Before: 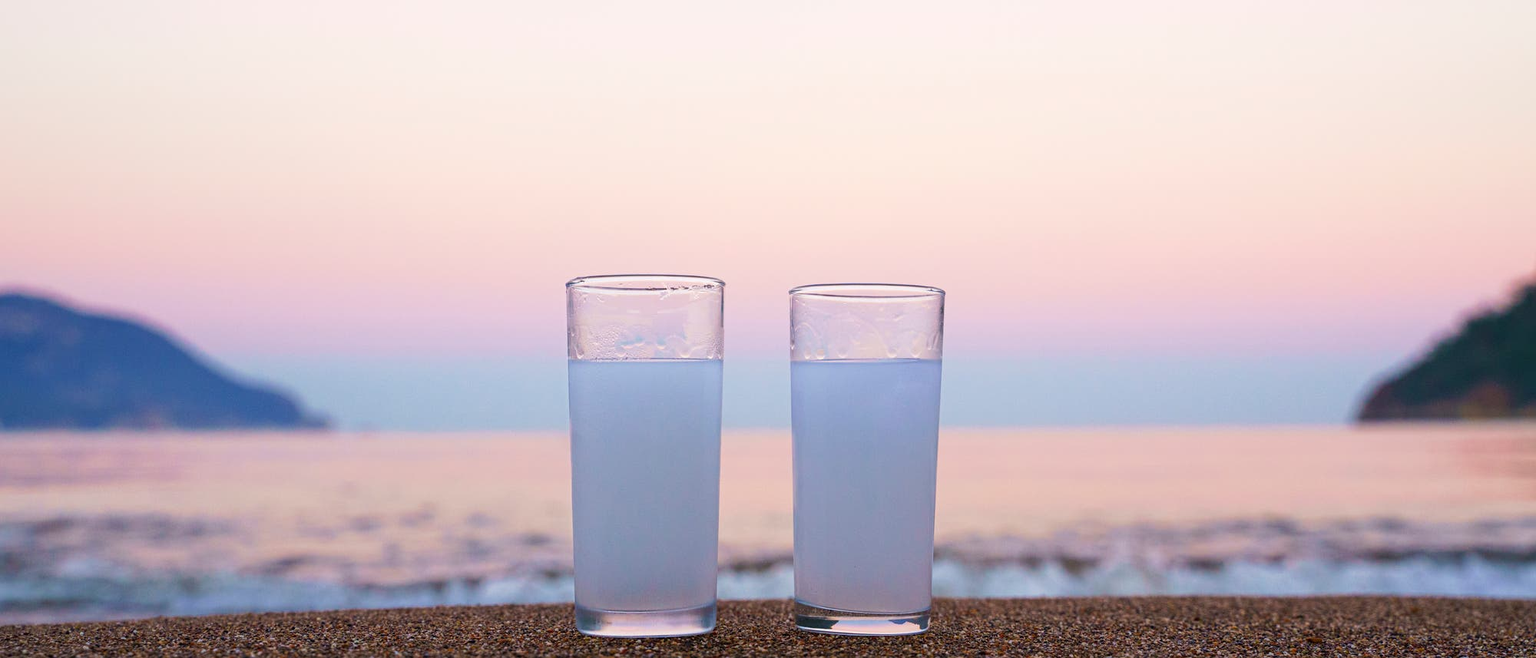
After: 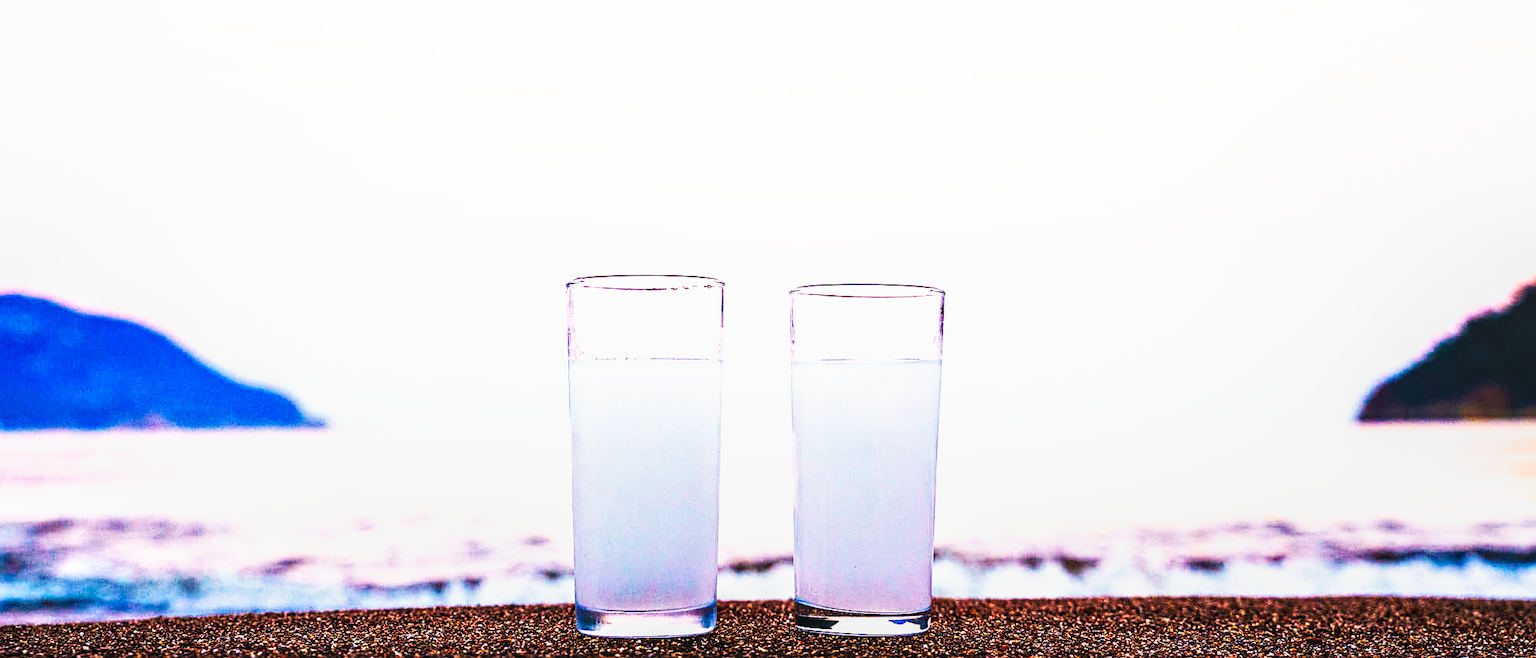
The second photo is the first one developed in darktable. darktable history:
tone curve: curves: ch0 [(0, 0) (0.003, 0) (0.011, 0.001) (0.025, 0.003) (0.044, 0.003) (0.069, 0.006) (0.1, 0.009) (0.136, 0.014) (0.177, 0.029) (0.224, 0.061) (0.277, 0.127) (0.335, 0.218) (0.399, 0.38) (0.468, 0.588) (0.543, 0.809) (0.623, 0.947) (0.709, 0.987) (0.801, 0.99) (0.898, 0.99) (1, 1)], preserve colors none
local contrast: detail 130%
sharpen: on, module defaults
